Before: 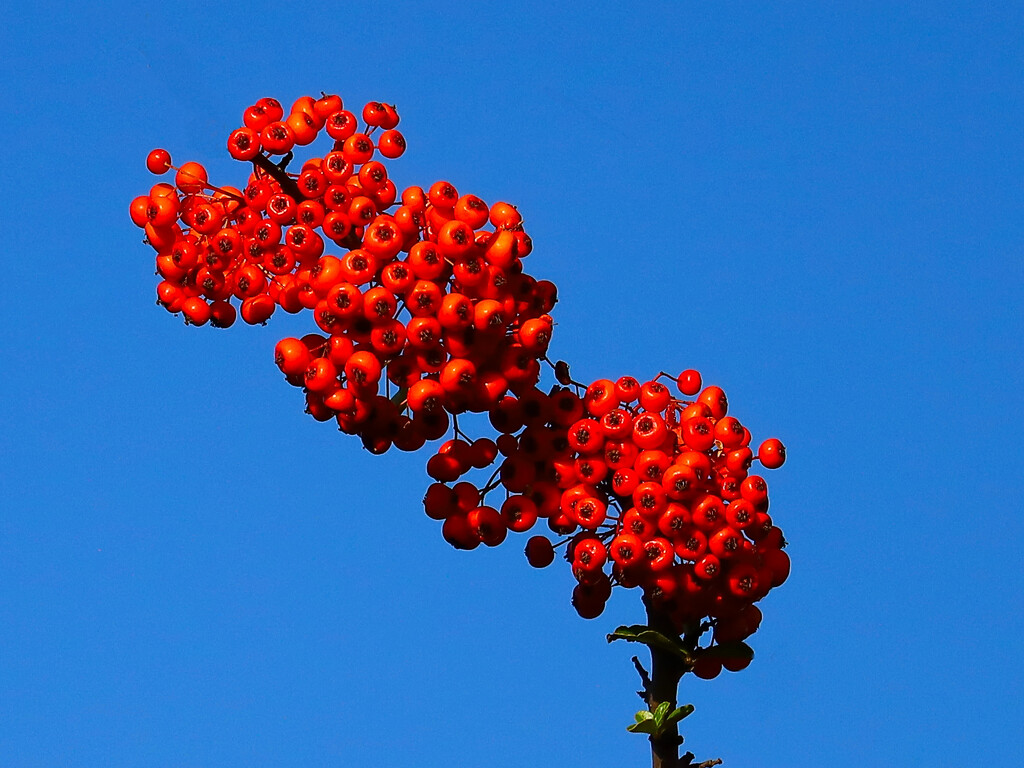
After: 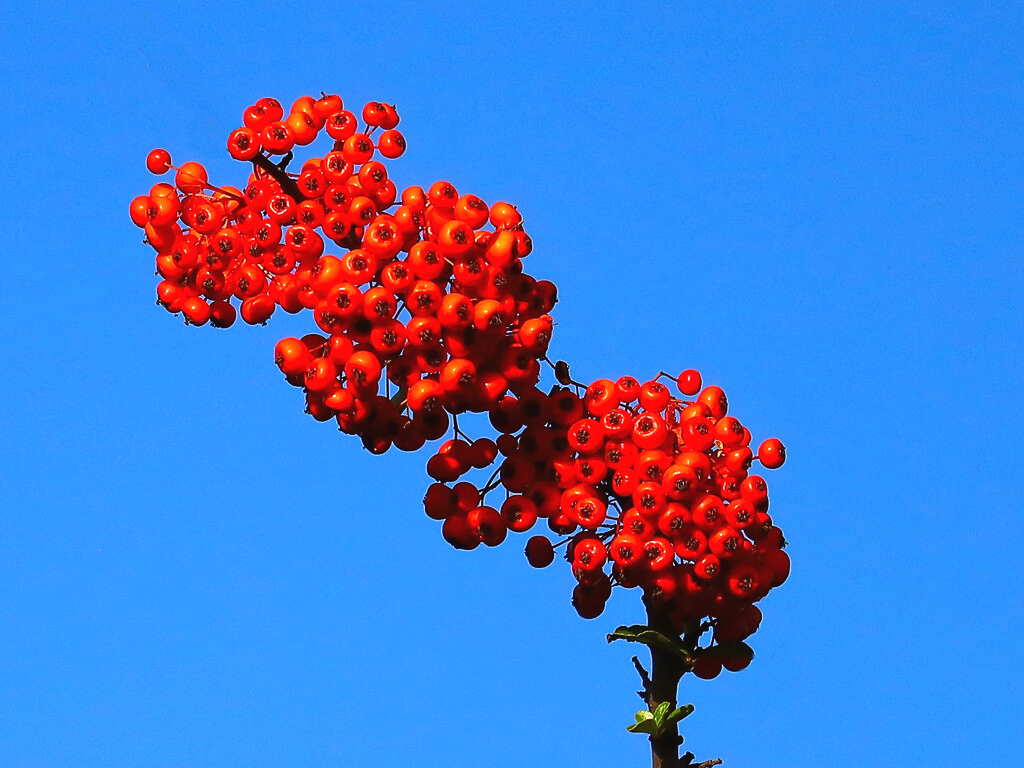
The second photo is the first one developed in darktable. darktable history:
exposure: black level correction -0.002, exposure 0.54 EV, compensate highlight preservation false
white balance: red 1.009, blue 1.027
